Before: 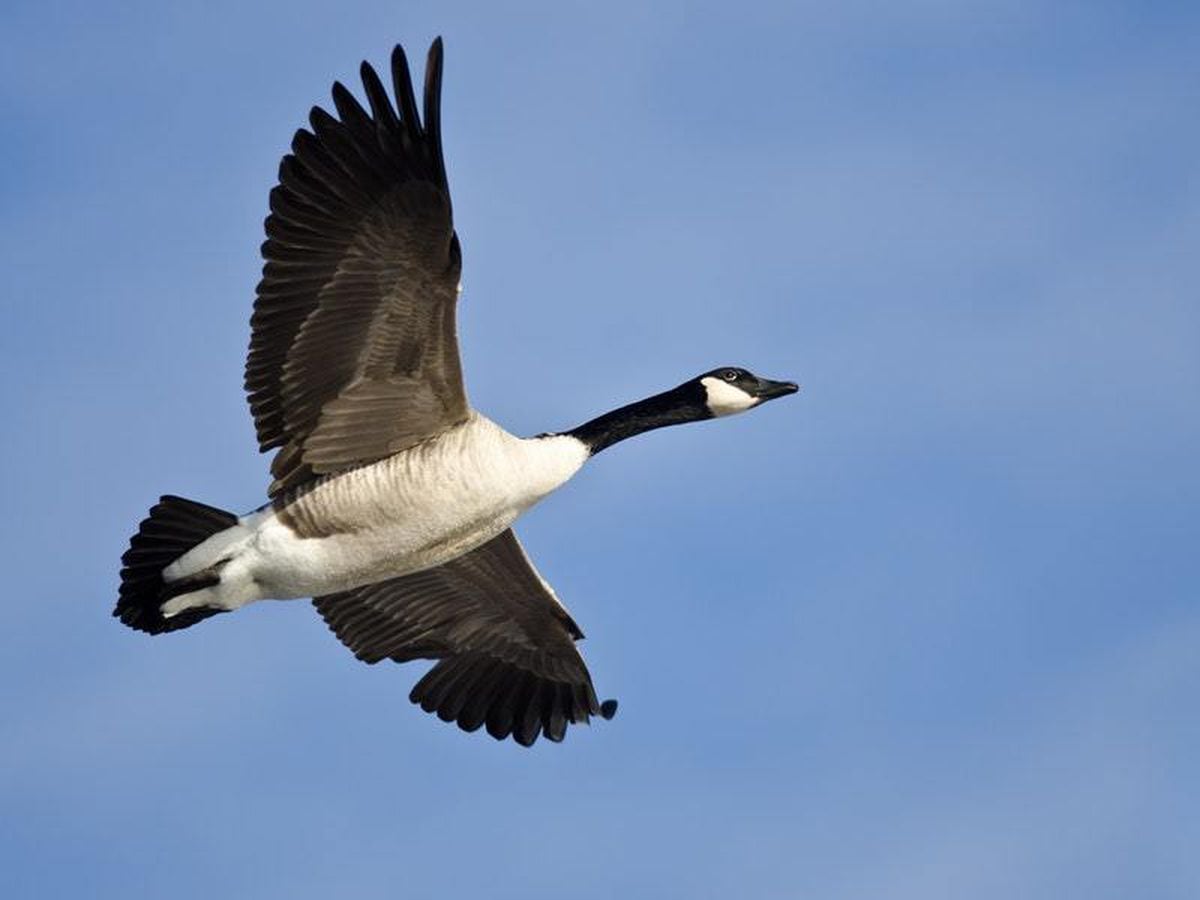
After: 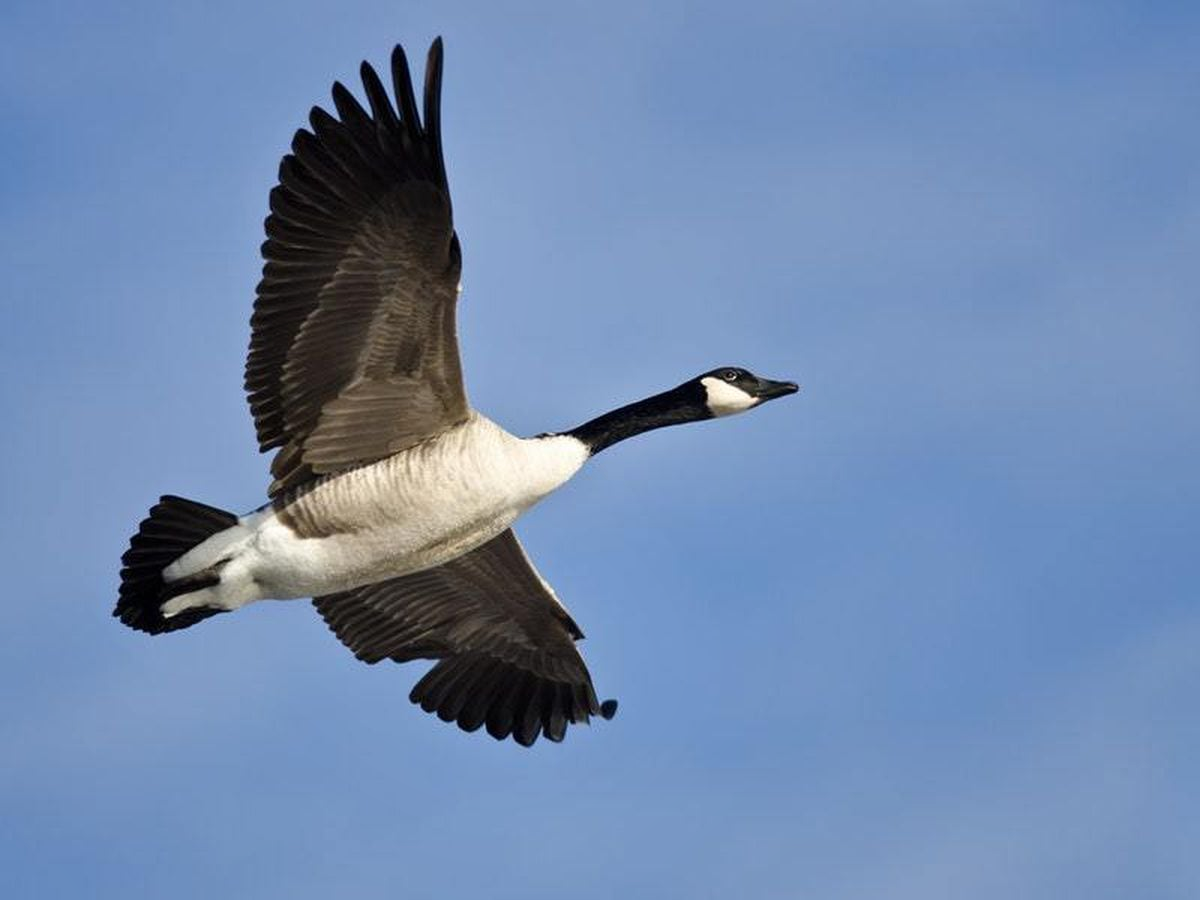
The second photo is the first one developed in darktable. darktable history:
shadows and highlights: shadows 53, soften with gaussian
exposure: compensate highlight preservation false
